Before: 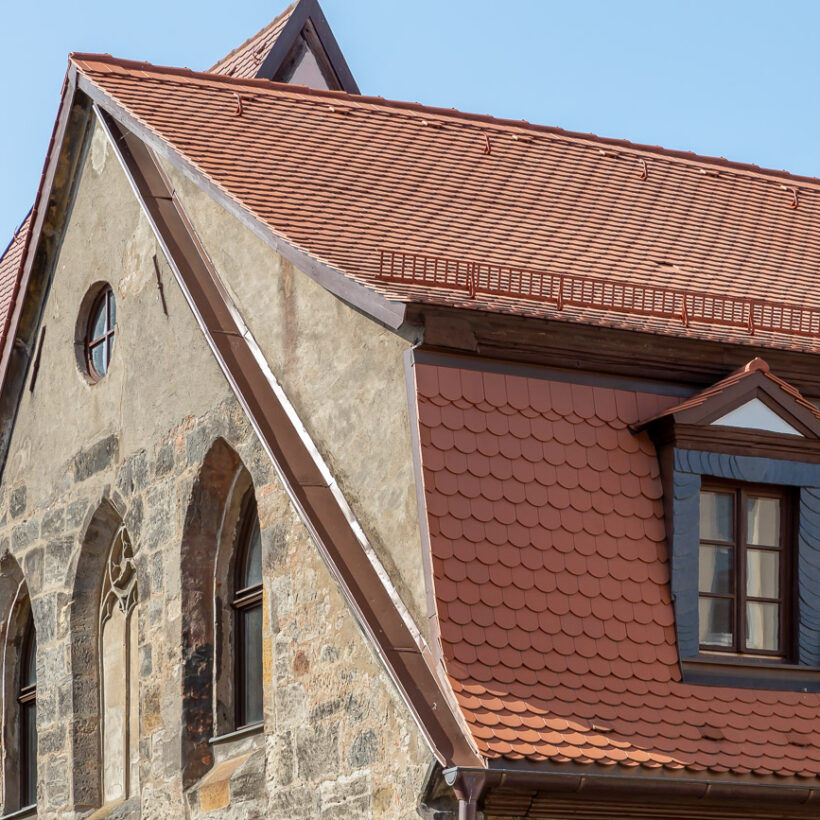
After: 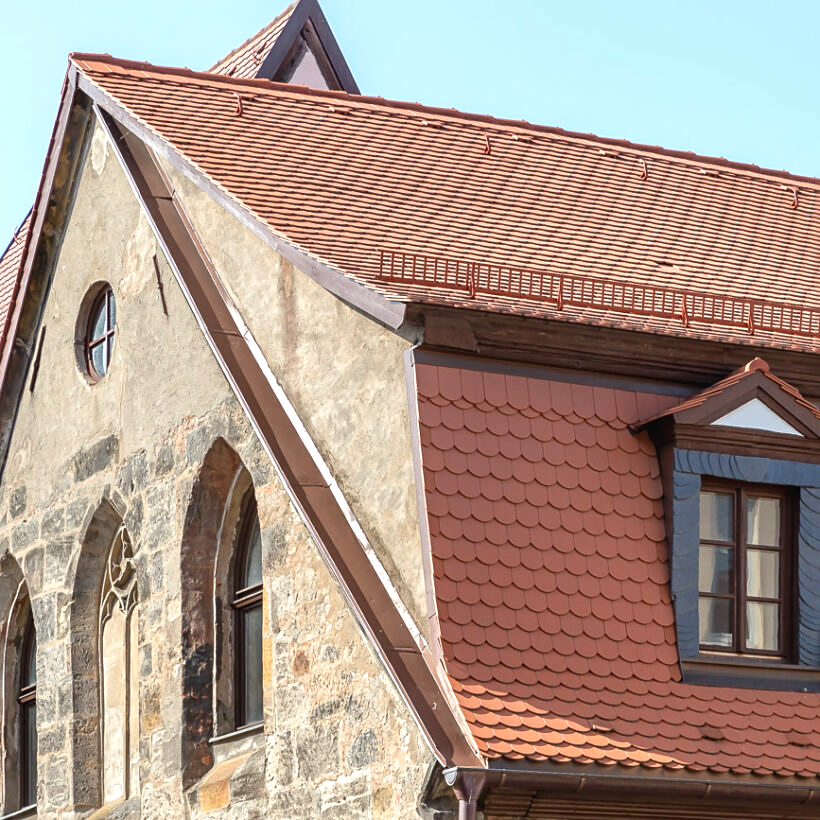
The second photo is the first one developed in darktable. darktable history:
color balance rgb: global vibrance 0.5%
sharpen: amount 0.2
exposure: black level correction -0.002, exposure 0.54 EV, compensate highlight preservation false
